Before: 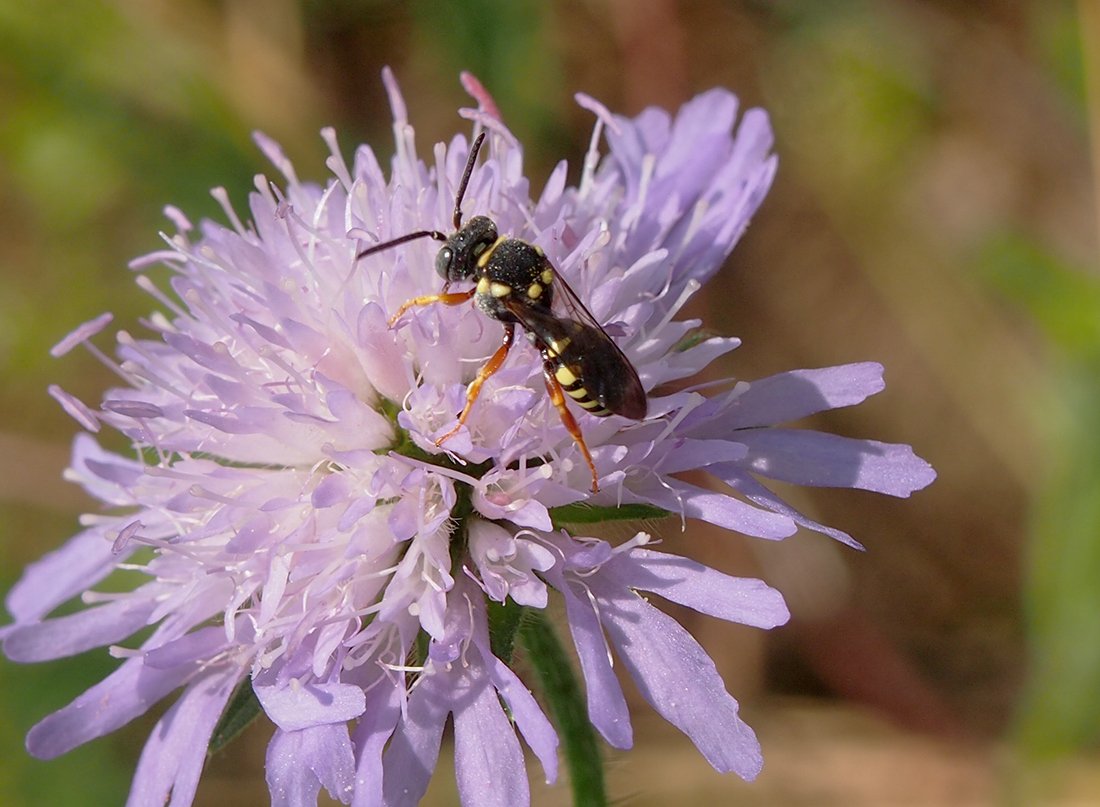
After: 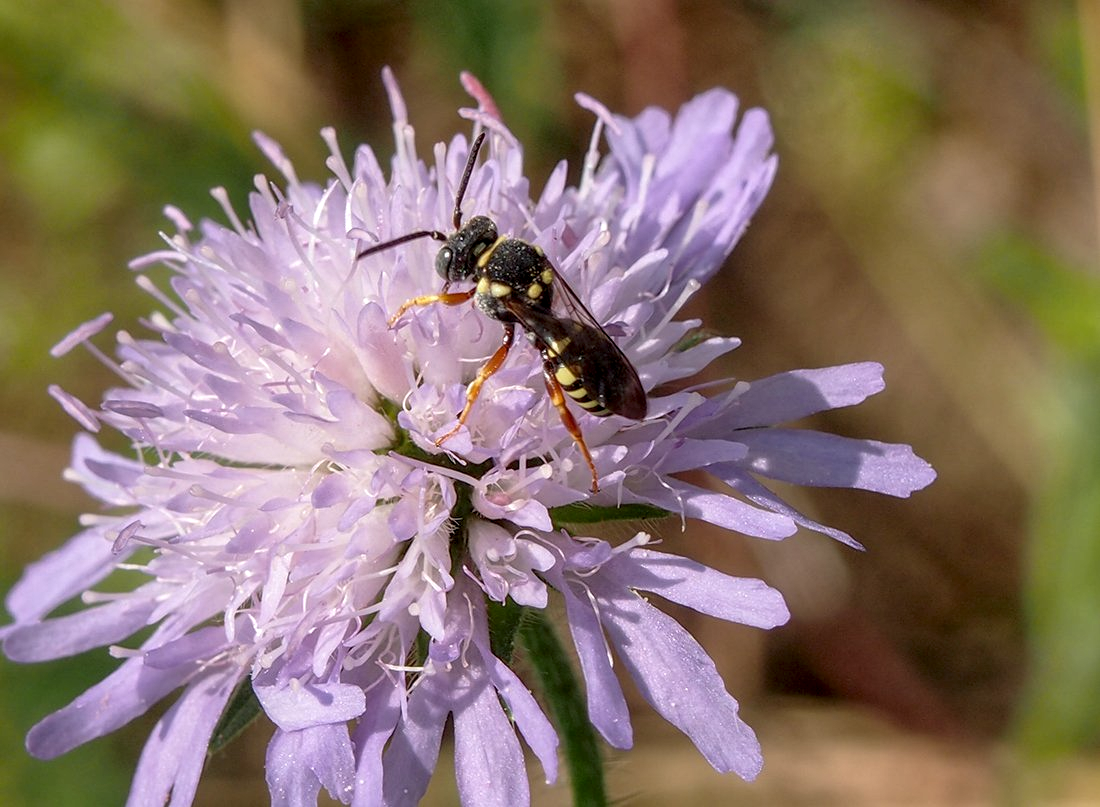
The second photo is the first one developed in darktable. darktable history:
levels: levels [0, 0.498, 0.996]
local contrast: detail 142%
